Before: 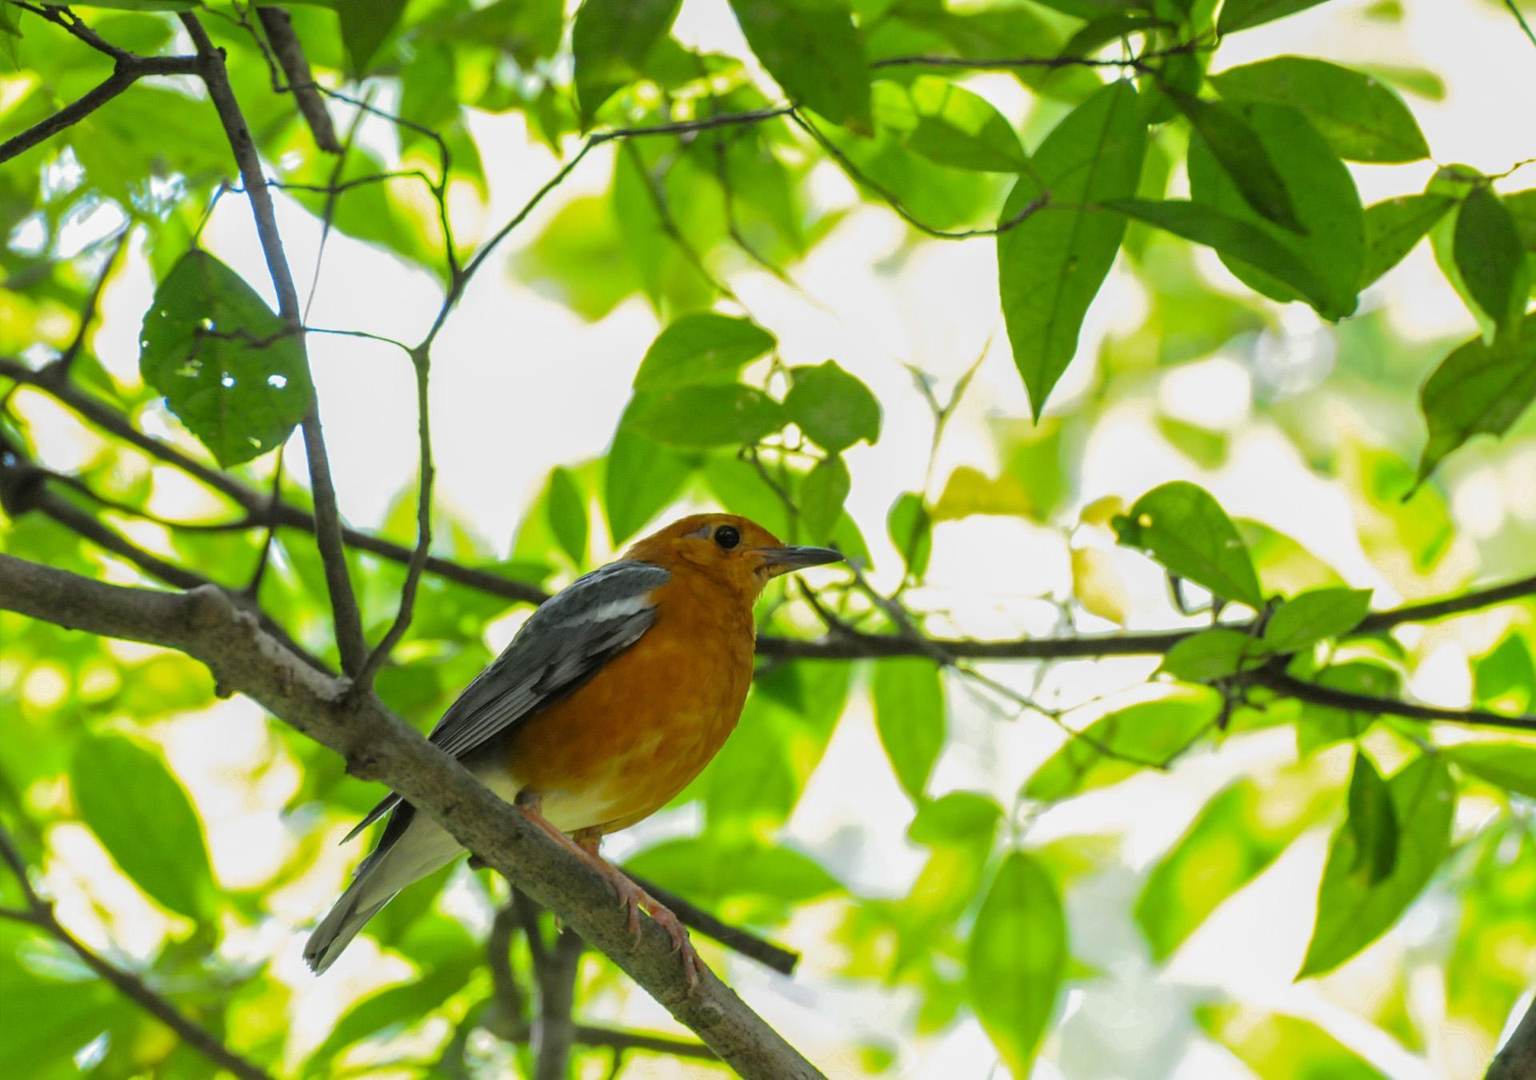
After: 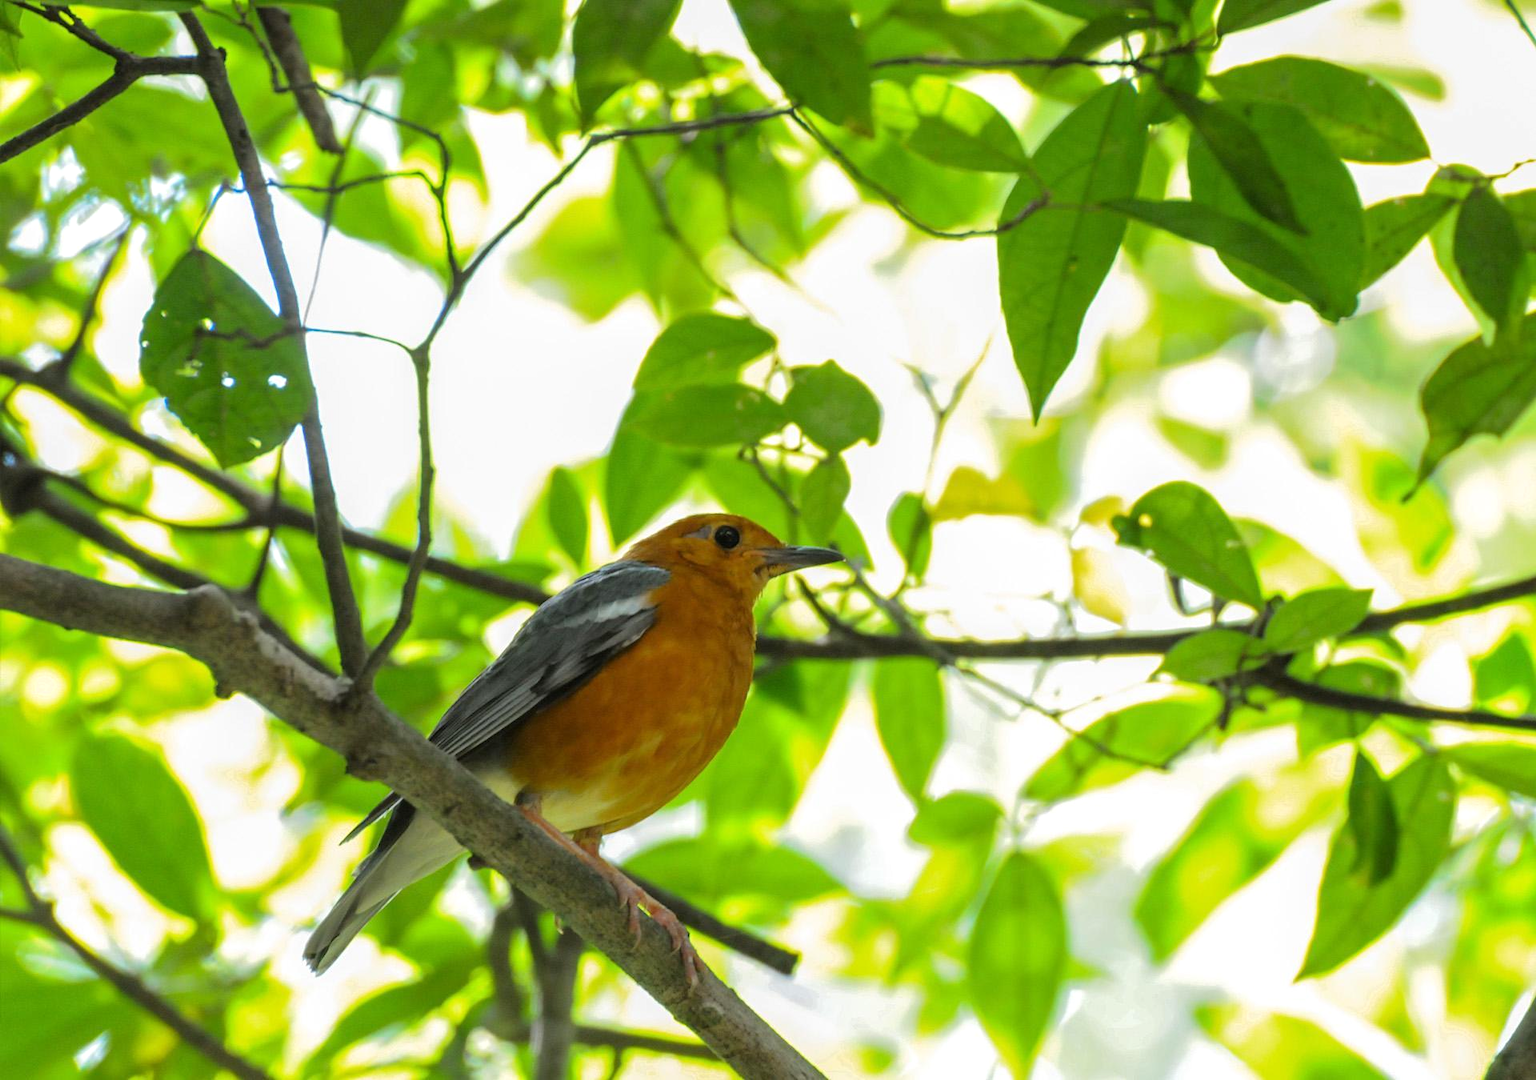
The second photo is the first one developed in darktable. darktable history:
exposure: exposure 0.213 EV, compensate highlight preservation false
